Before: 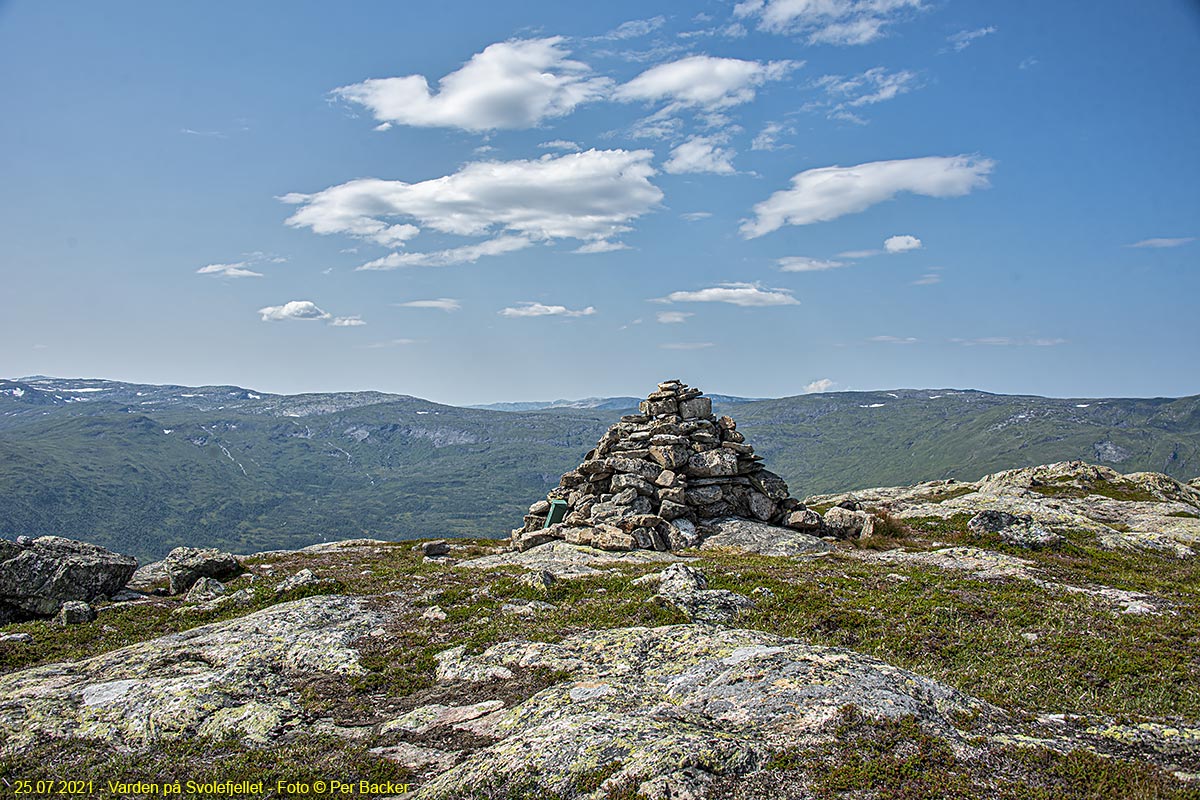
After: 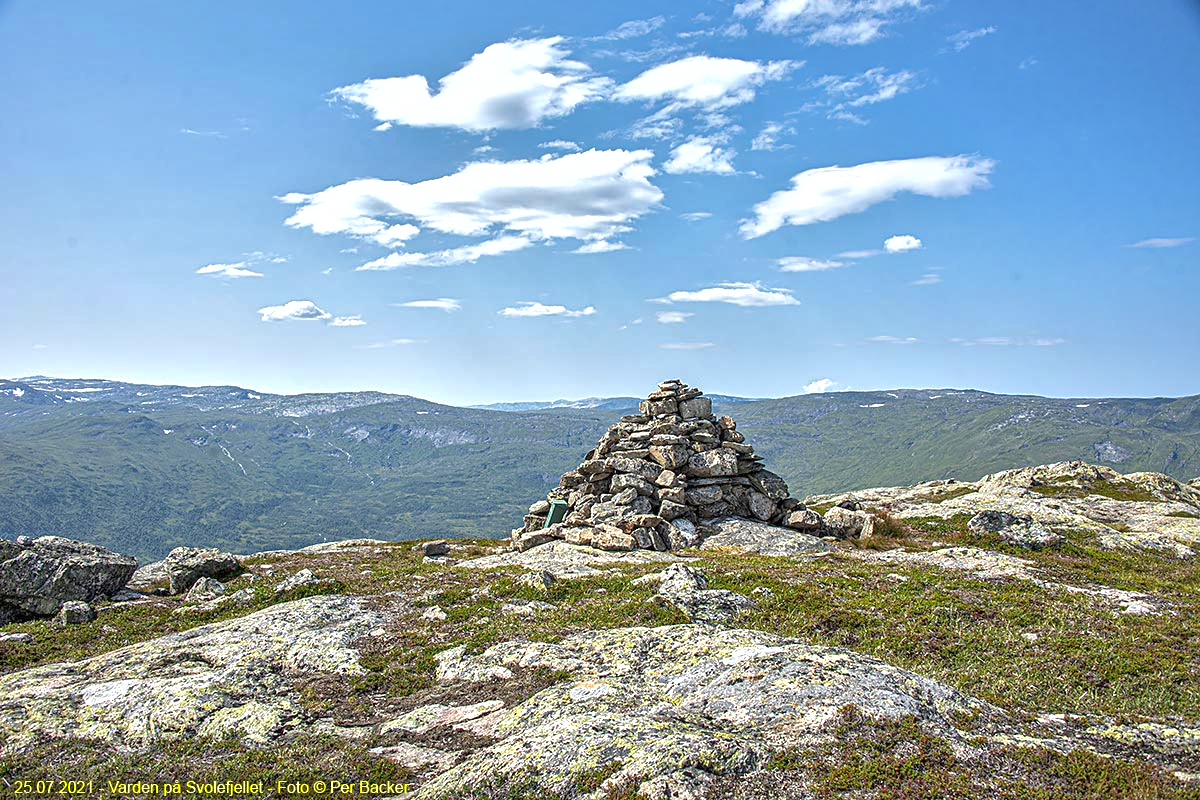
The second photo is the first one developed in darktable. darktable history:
exposure: exposure 0.775 EV, compensate highlight preservation false
shadows and highlights: on, module defaults
